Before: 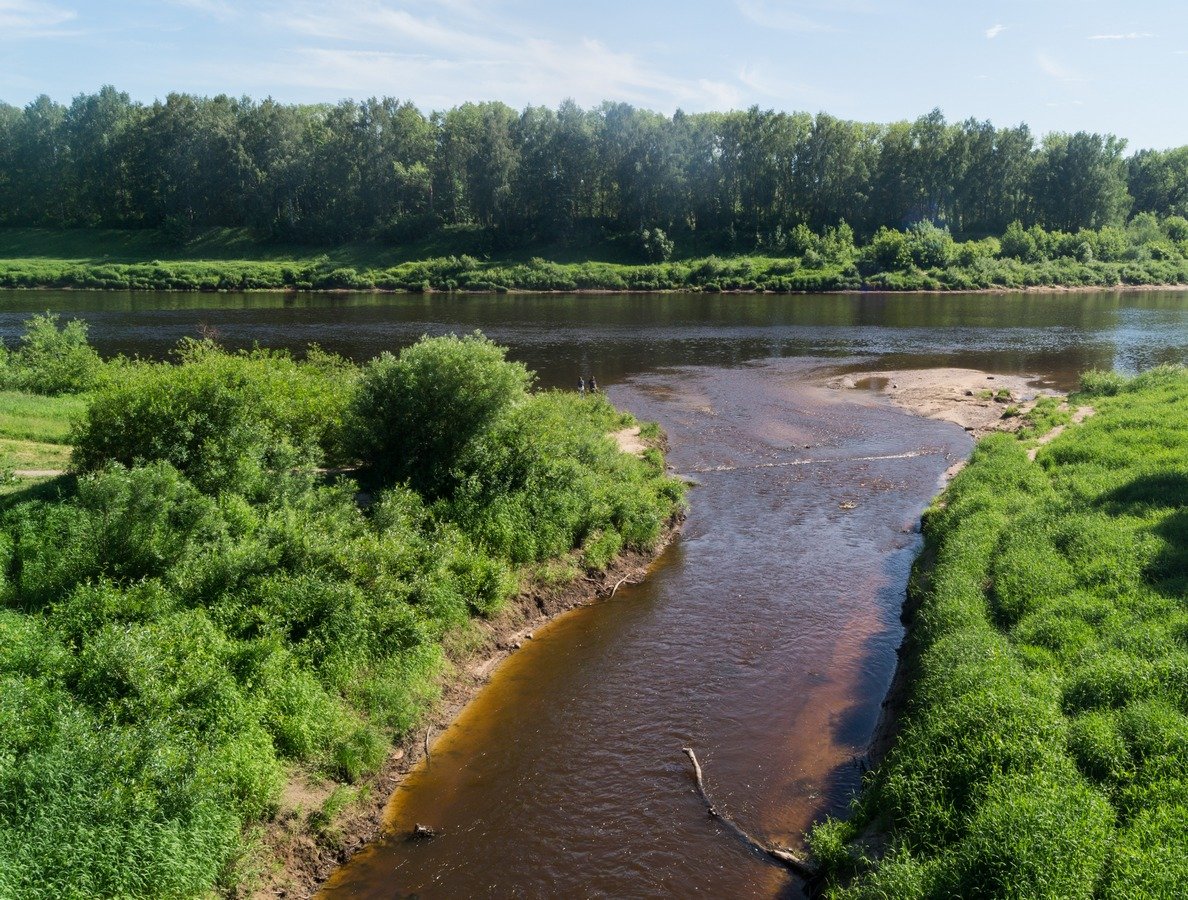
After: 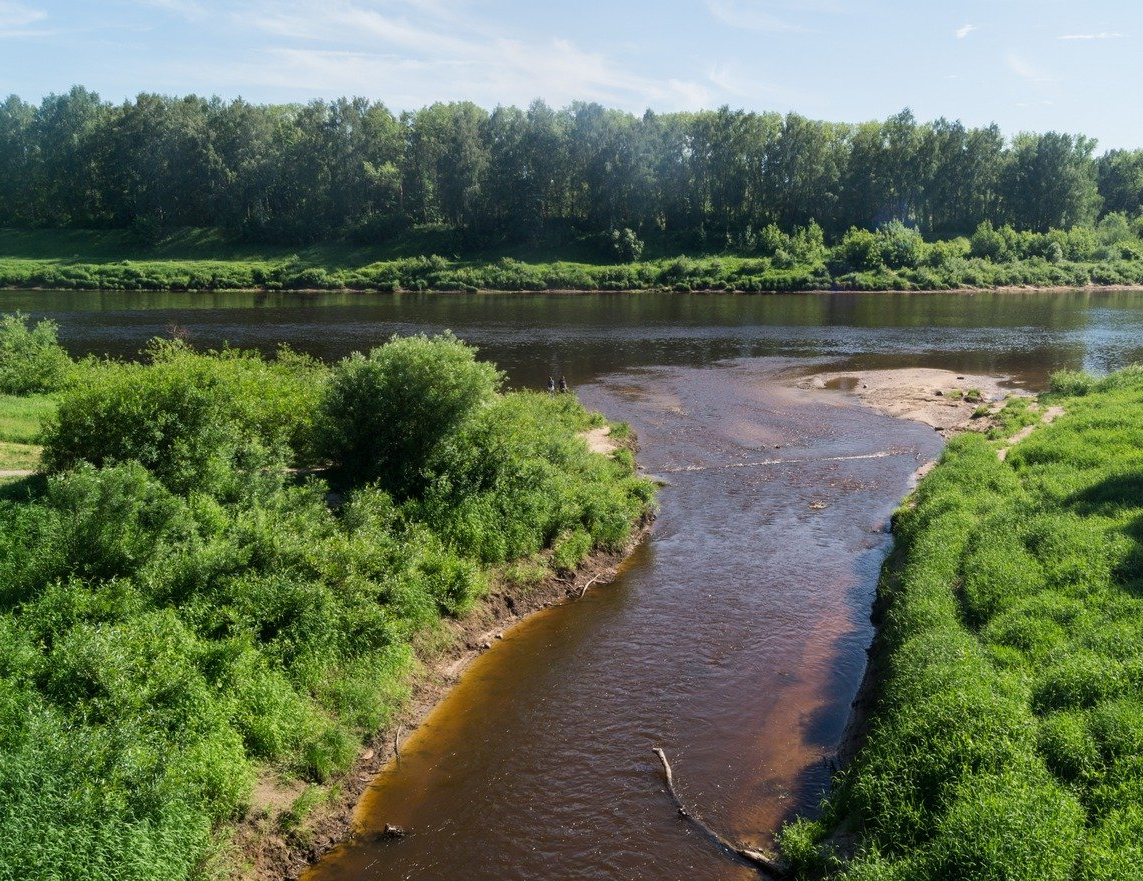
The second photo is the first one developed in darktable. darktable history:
crop and rotate: left 2.592%, right 1.189%, bottom 2.058%
